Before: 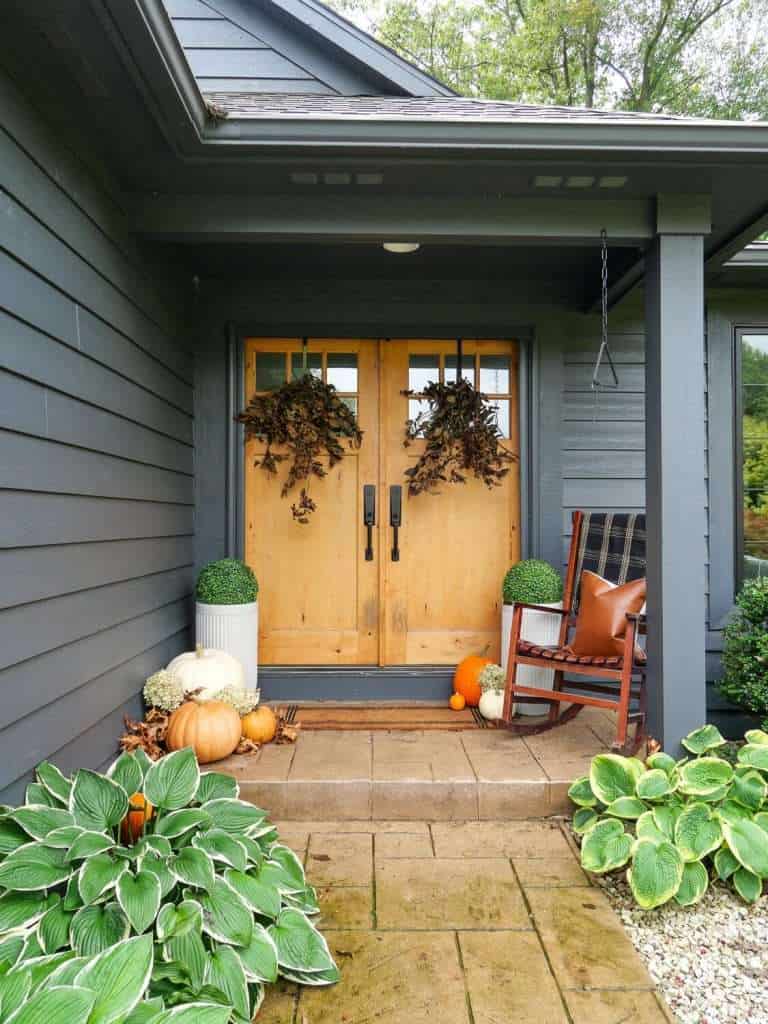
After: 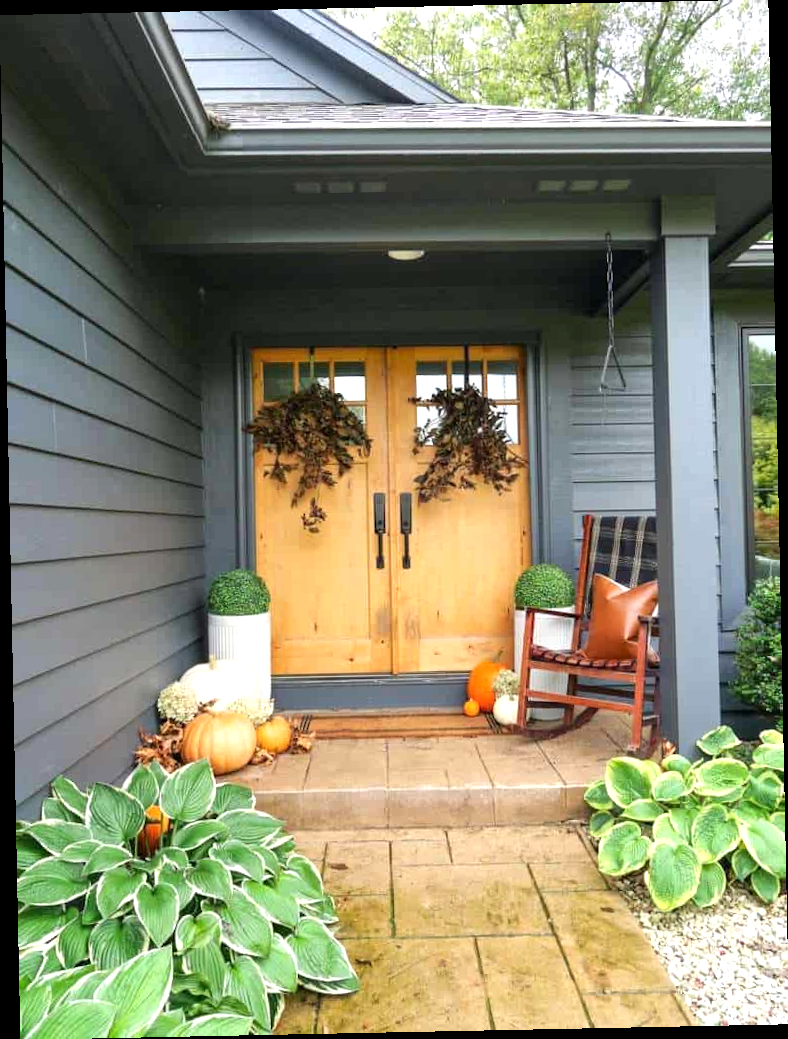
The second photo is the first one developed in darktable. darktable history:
rotate and perspective: rotation -1.17°, automatic cropping off
exposure: exposure 0.496 EV, compensate highlight preservation false
